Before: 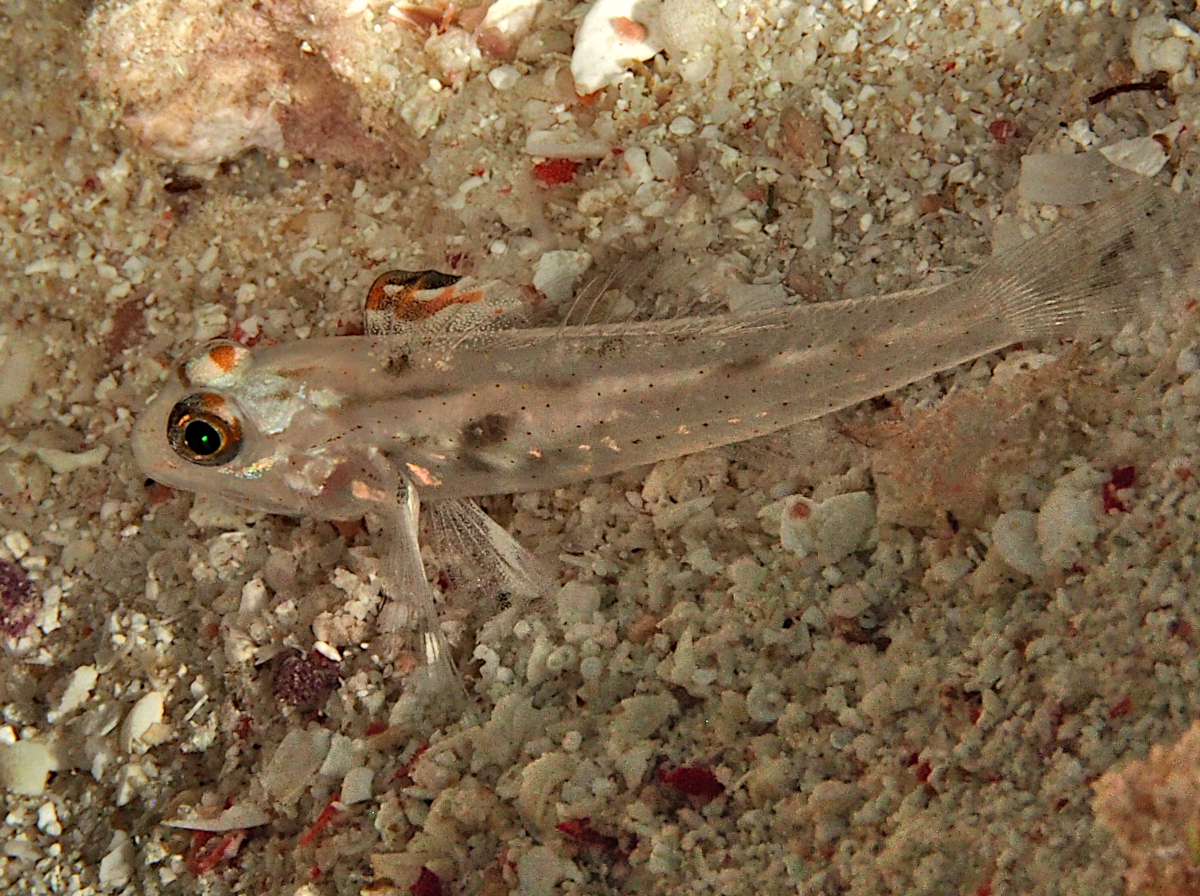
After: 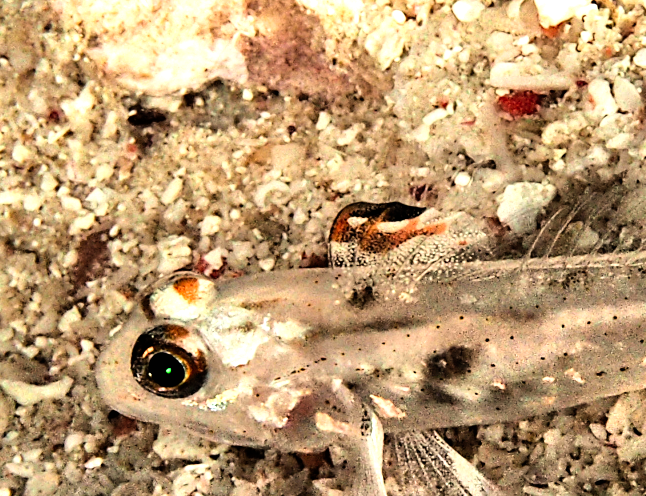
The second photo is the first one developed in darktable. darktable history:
levels: levels [0, 0.394, 0.787]
tone equalizer: -8 EV -0.76 EV, -7 EV -0.709 EV, -6 EV -0.619 EV, -5 EV -0.375 EV, -3 EV 0.387 EV, -2 EV 0.6 EV, -1 EV 0.695 EV, +0 EV 0.742 EV, edges refinement/feathering 500, mask exposure compensation -1.57 EV, preserve details no
crop and rotate: left 3.045%, top 7.692%, right 43.044%, bottom 36.902%
filmic rgb: black relative exposure -7.5 EV, white relative exposure 5 EV, hardness 3.32, contrast 1.297
